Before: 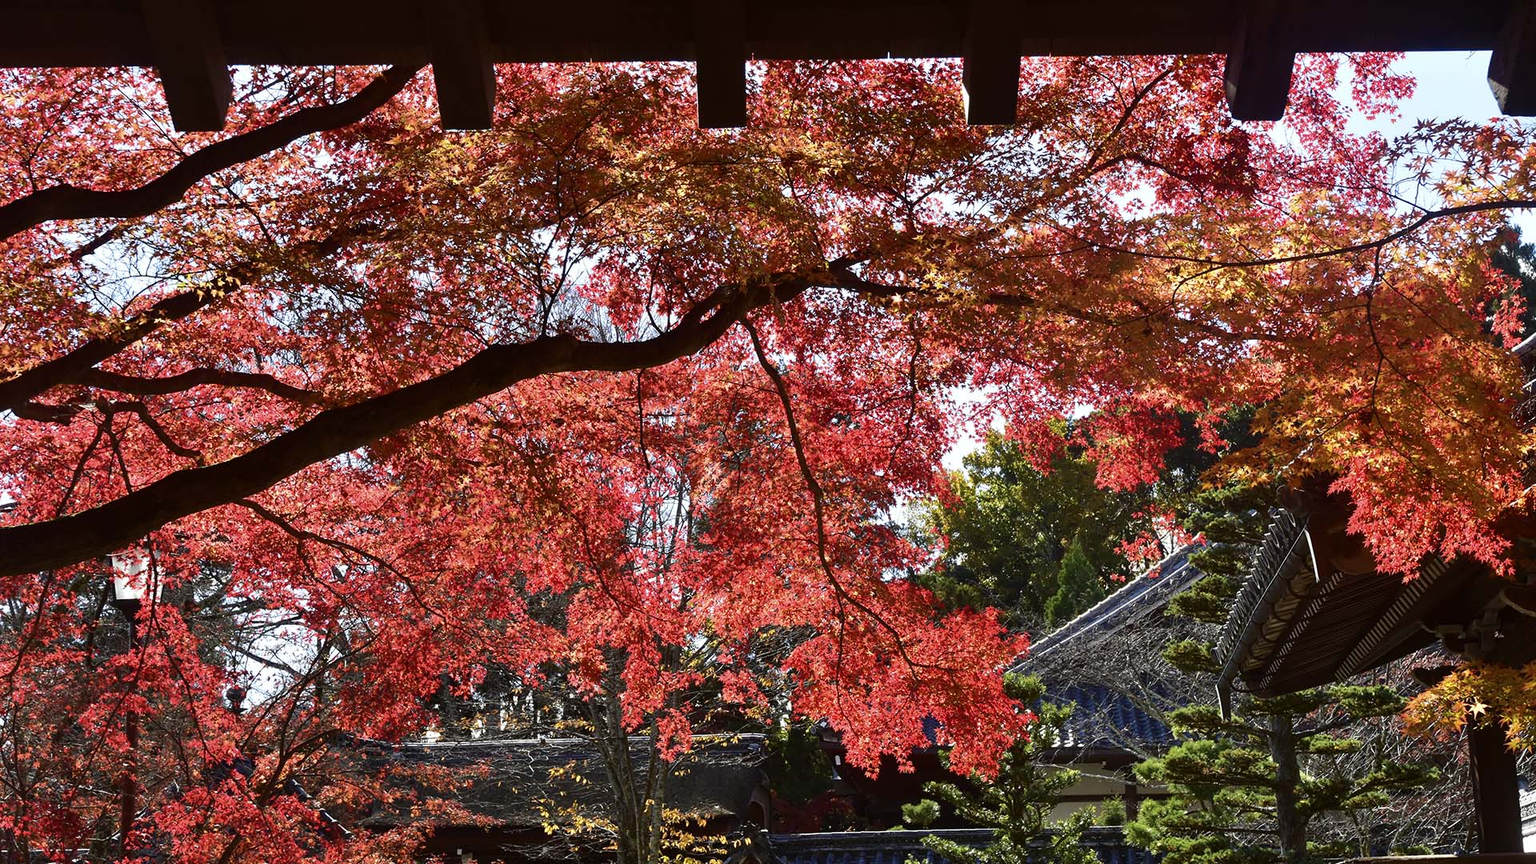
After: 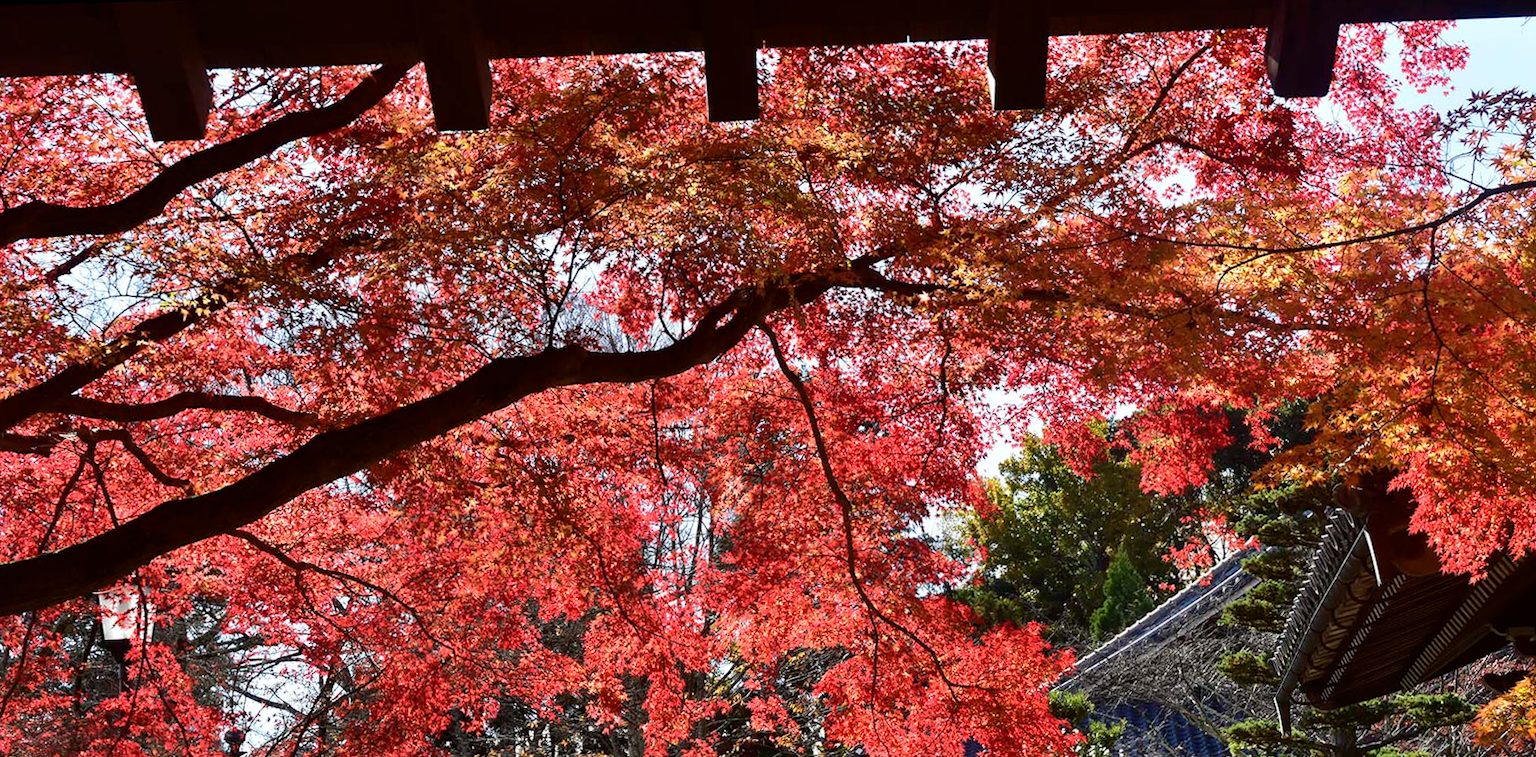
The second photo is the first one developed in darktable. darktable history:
crop and rotate: angle 0.2°, left 0.275%, right 3.127%, bottom 14.18%
rotate and perspective: rotation -1.42°, crop left 0.016, crop right 0.984, crop top 0.035, crop bottom 0.965
